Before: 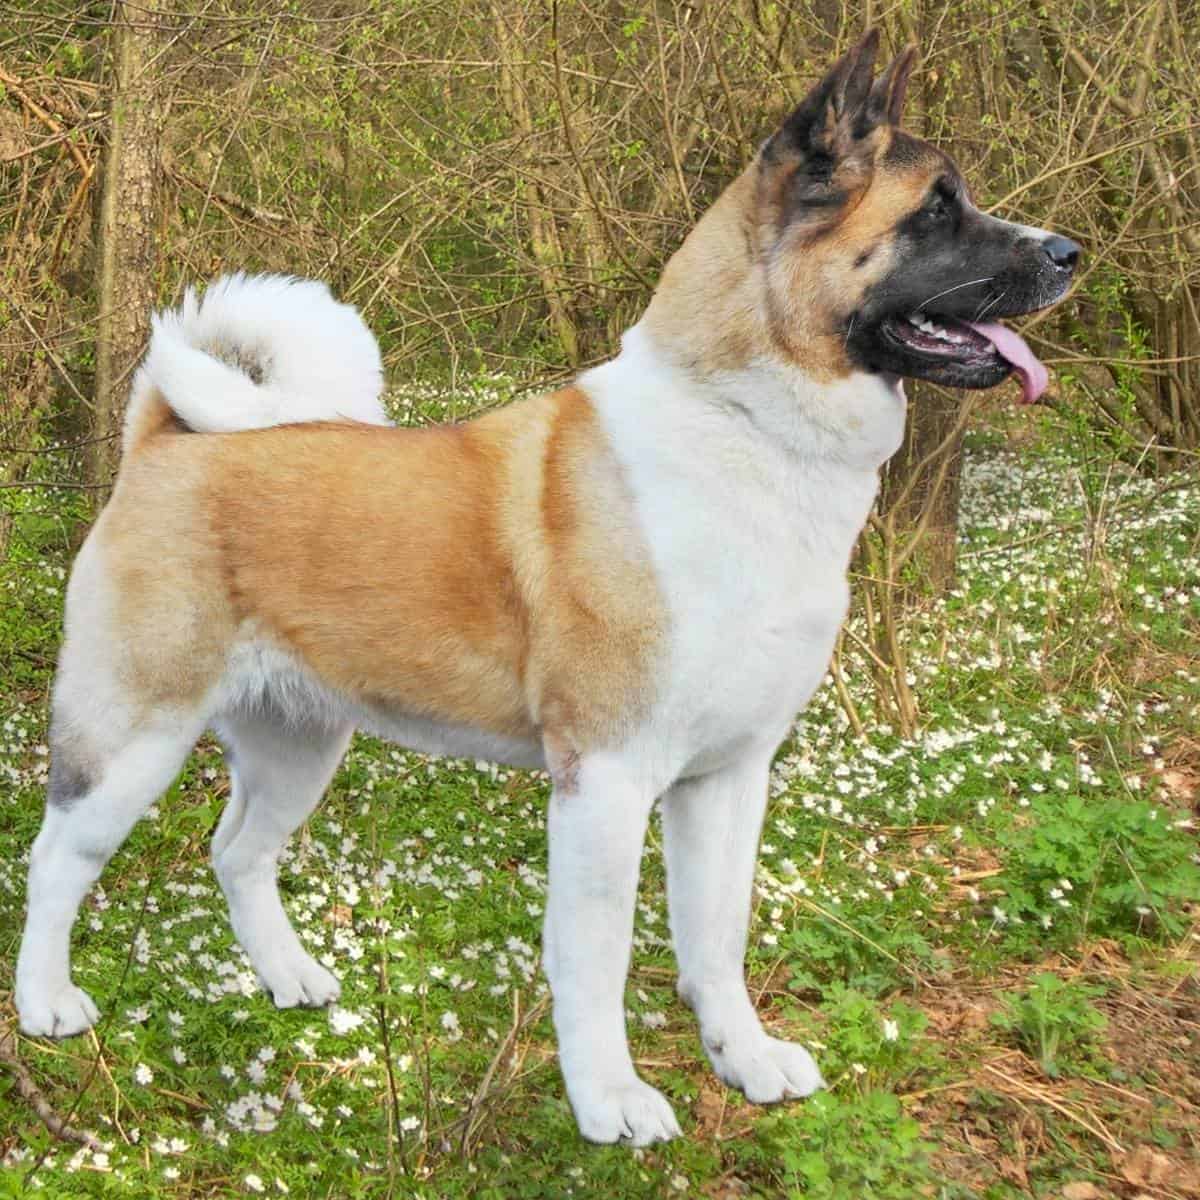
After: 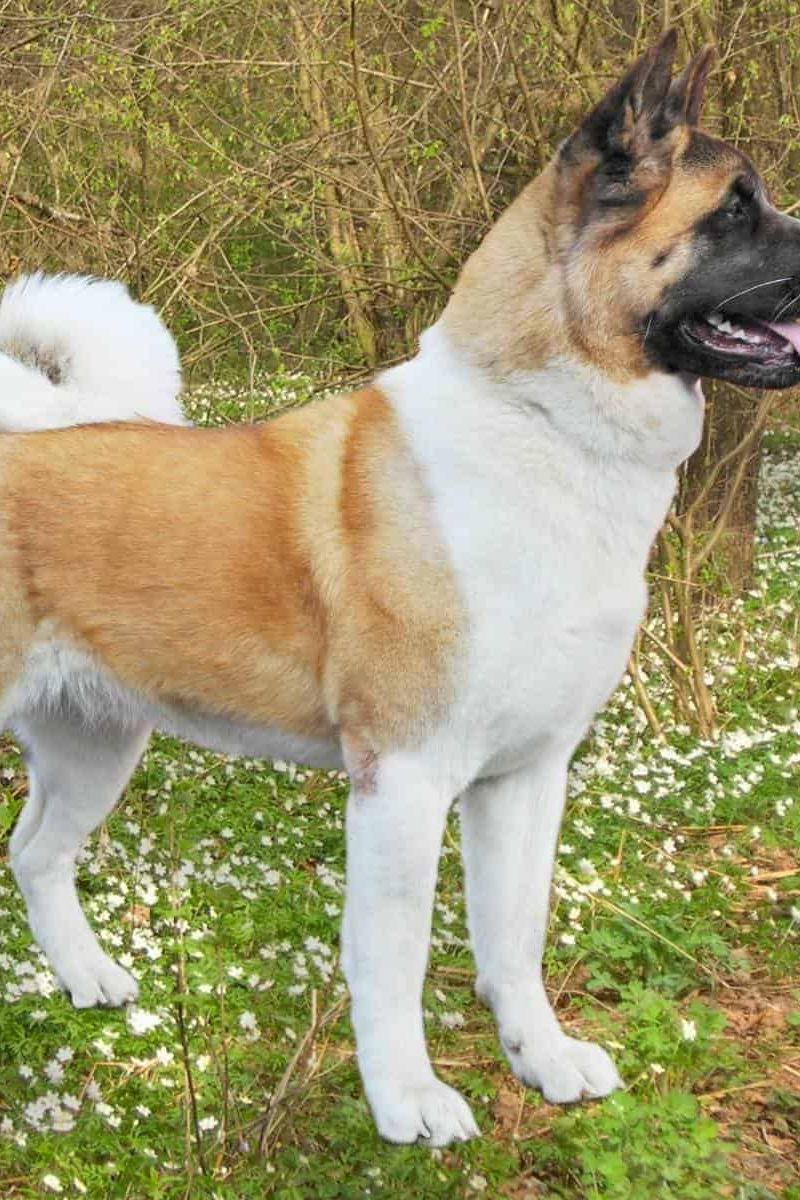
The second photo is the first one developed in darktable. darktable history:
crop: left 16.902%, right 16.411%
